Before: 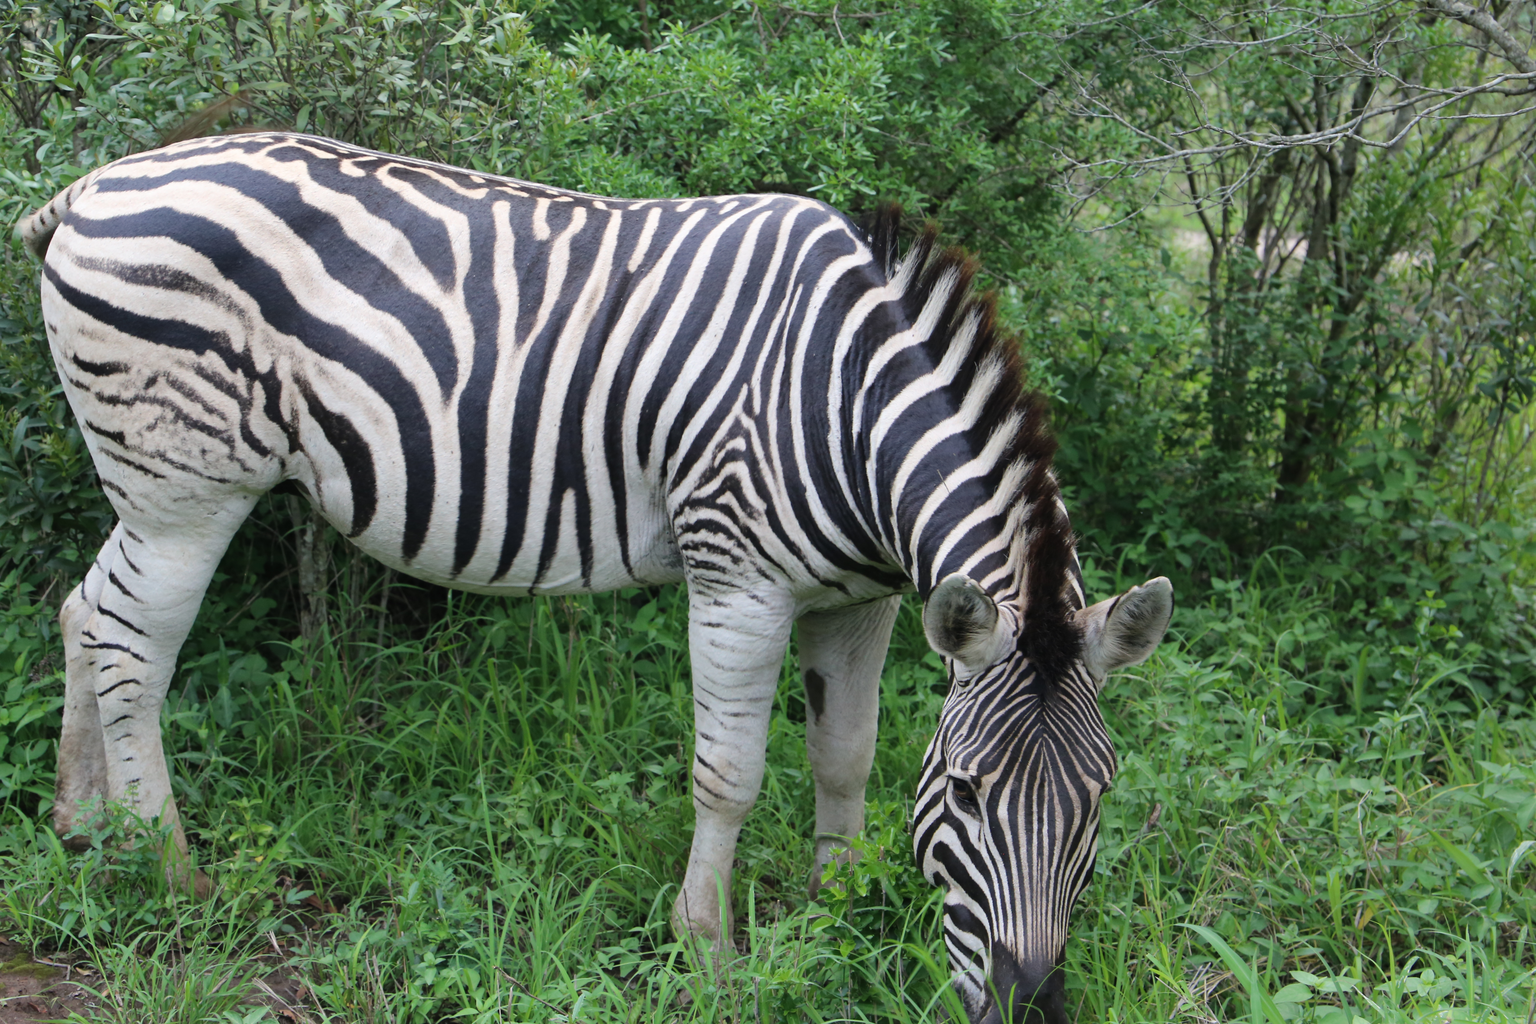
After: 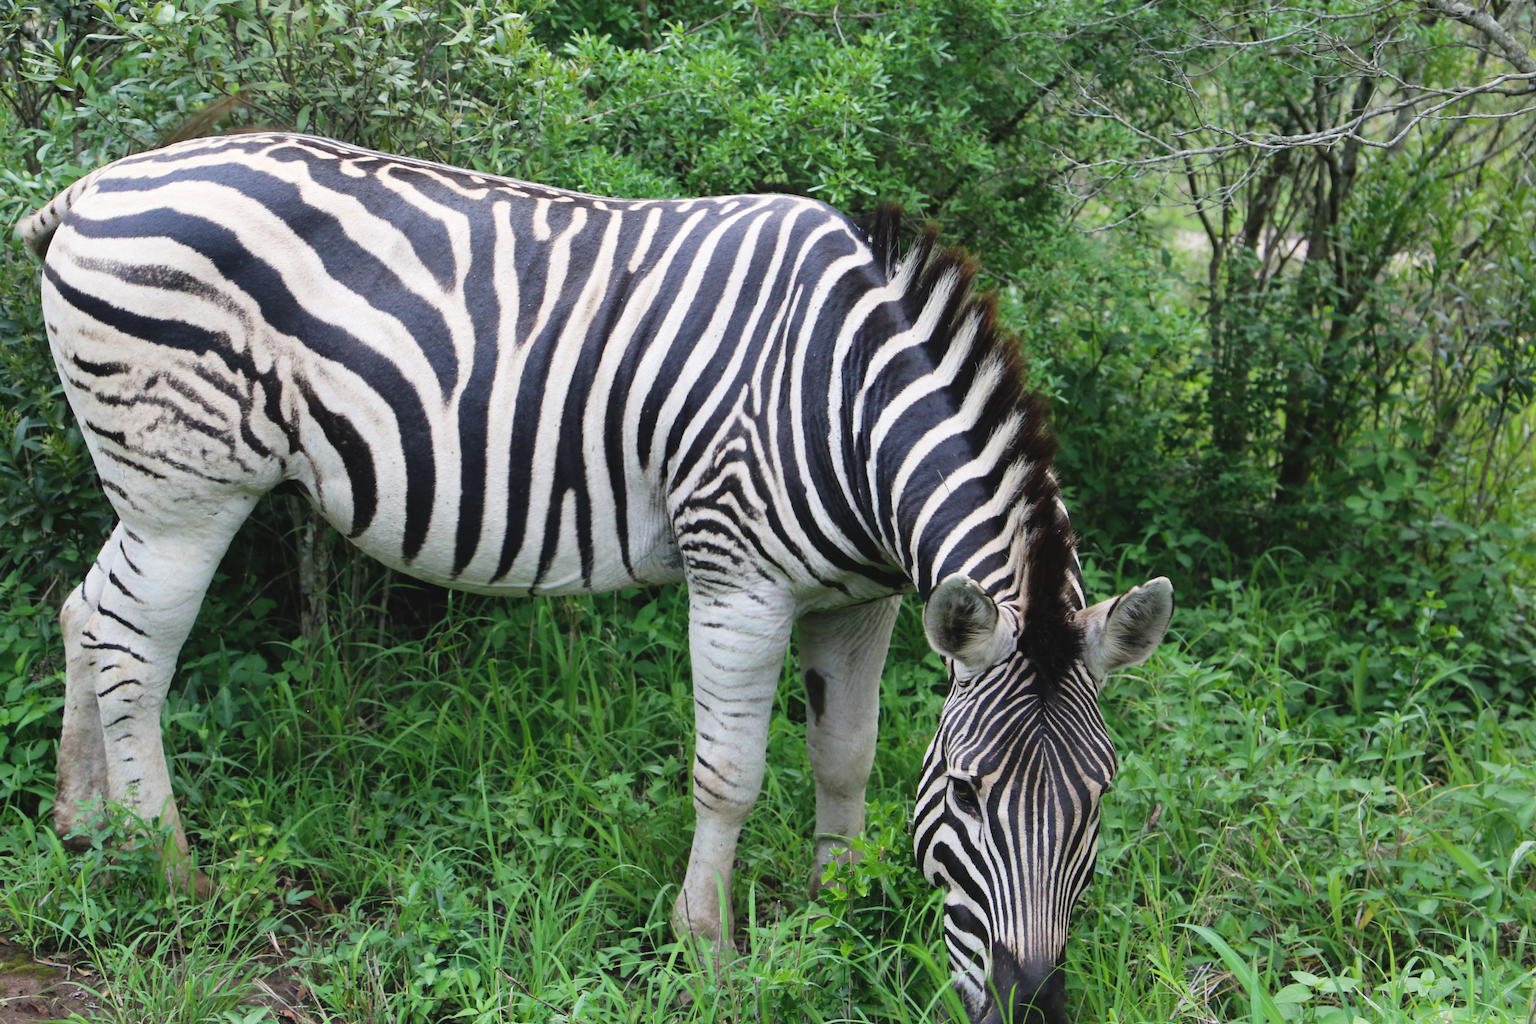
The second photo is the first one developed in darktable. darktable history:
tone curve: curves: ch0 [(0, 0.036) (0.119, 0.115) (0.461, 0.479) (0.715, 0.767) (0.817, 0.865) (1, 0.998)]; ch1 [(0, 0) (0.377, 0.416) (0.44, 0.461) (0.487, 0.49) (0.514, 0.525) (0.538, 0.561) (0.67, 0.713) (1, 1)]; ch2 [(0, 0) (0.38, 0.405) (0.463, 0.445) (0.492, 0.486) (0.529, 0.533) (0.578, 0.59) (0.653, 0.698) (1, 1)], preserve colors none
